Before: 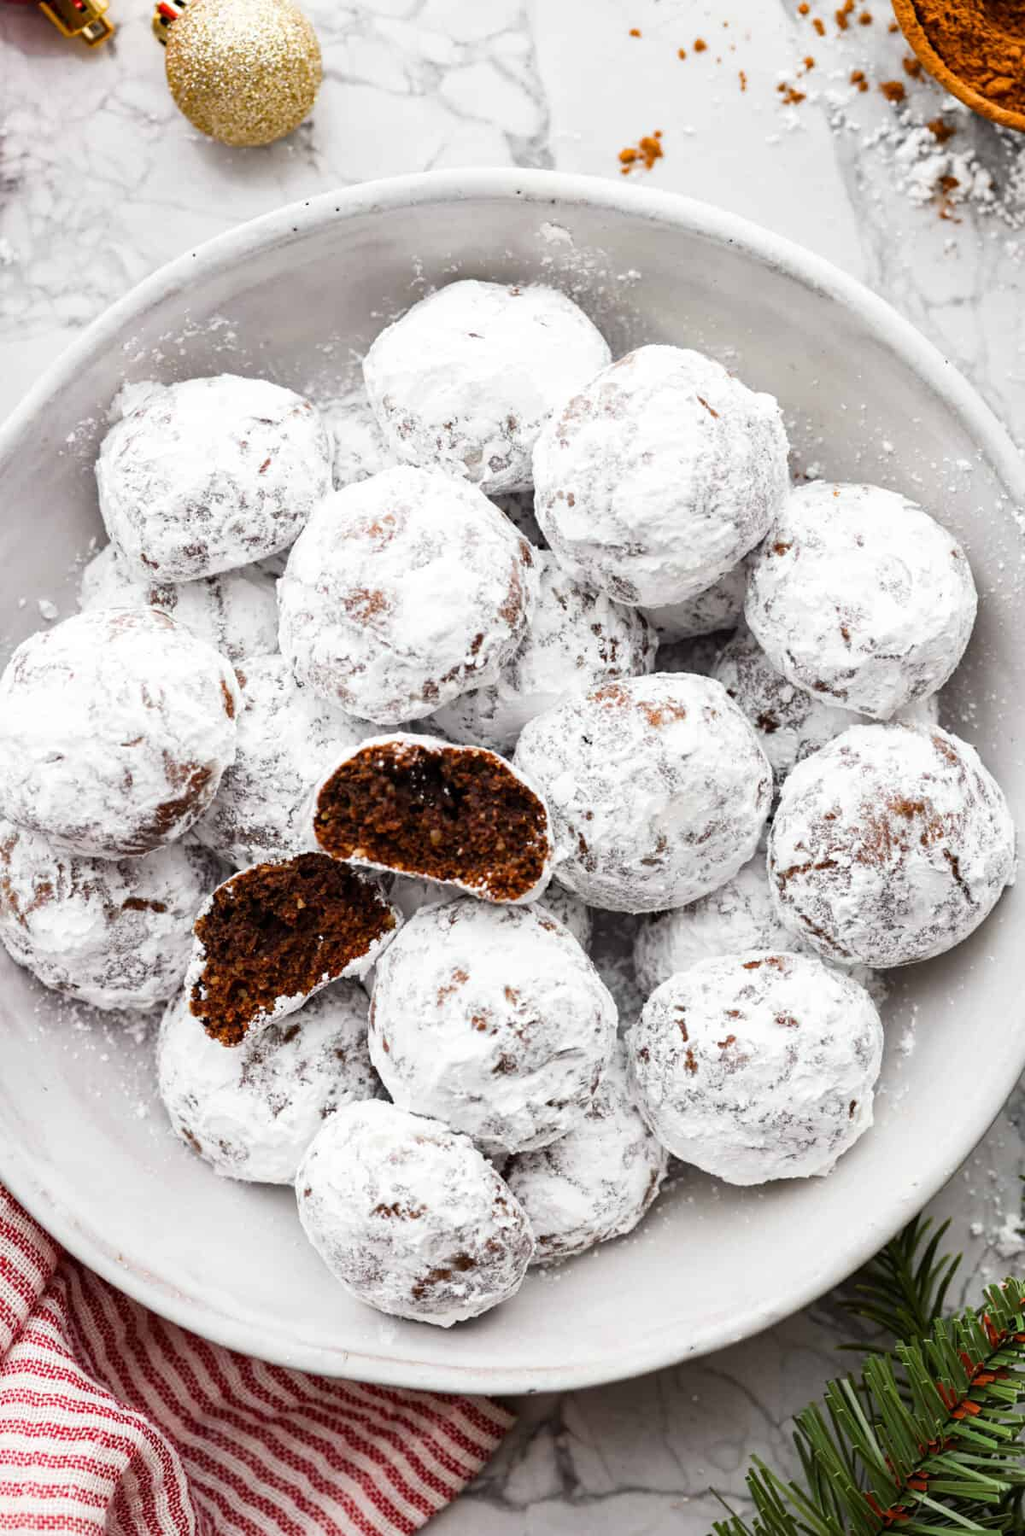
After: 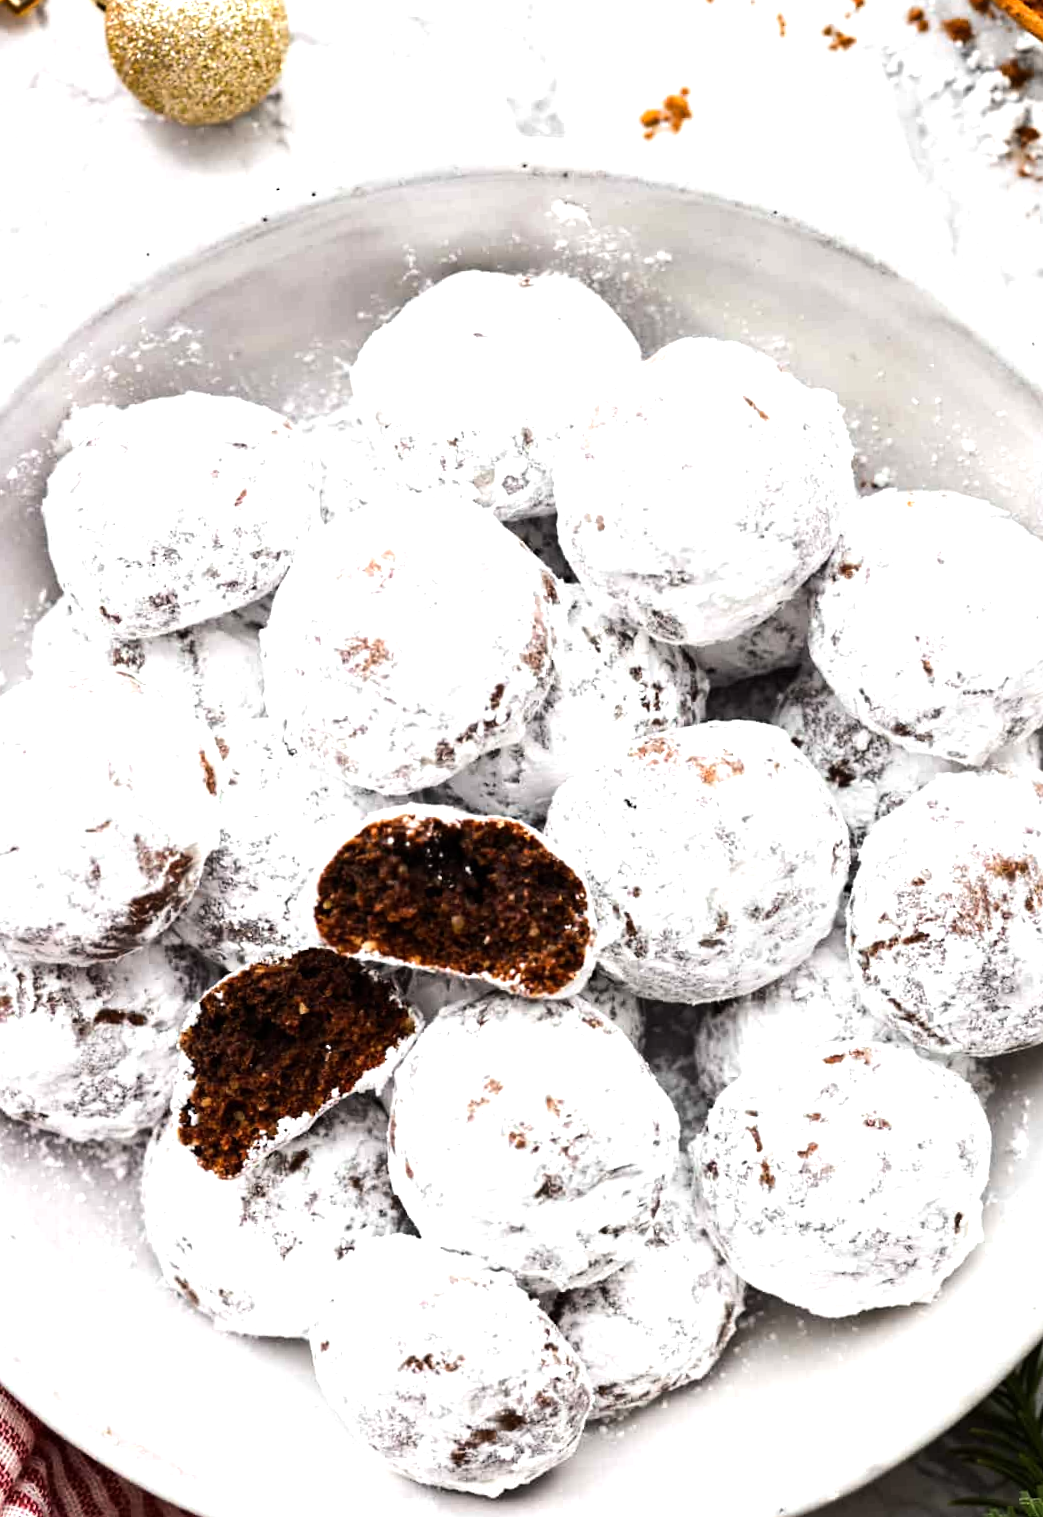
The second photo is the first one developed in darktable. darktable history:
tone equalizer: -8 EV -0.75 EV, -7 EV -0.7 EV, -6 EV -0.6 EV, -5 EV -0.4 EV, -3 EV 0.4 EV, -2 EV 0.6 EV, -1 EV 0.7 EV, +0 EV 0.75 EV, edges refinement/feathering 500, mask exposure compensation -1.57 EV, preserve details no
crop and rotate: left 7.196%, top 4.574%, right 10.605%, bottom 13.178%
rotate and perspective: rotation -2.29°, automatic cropping off
